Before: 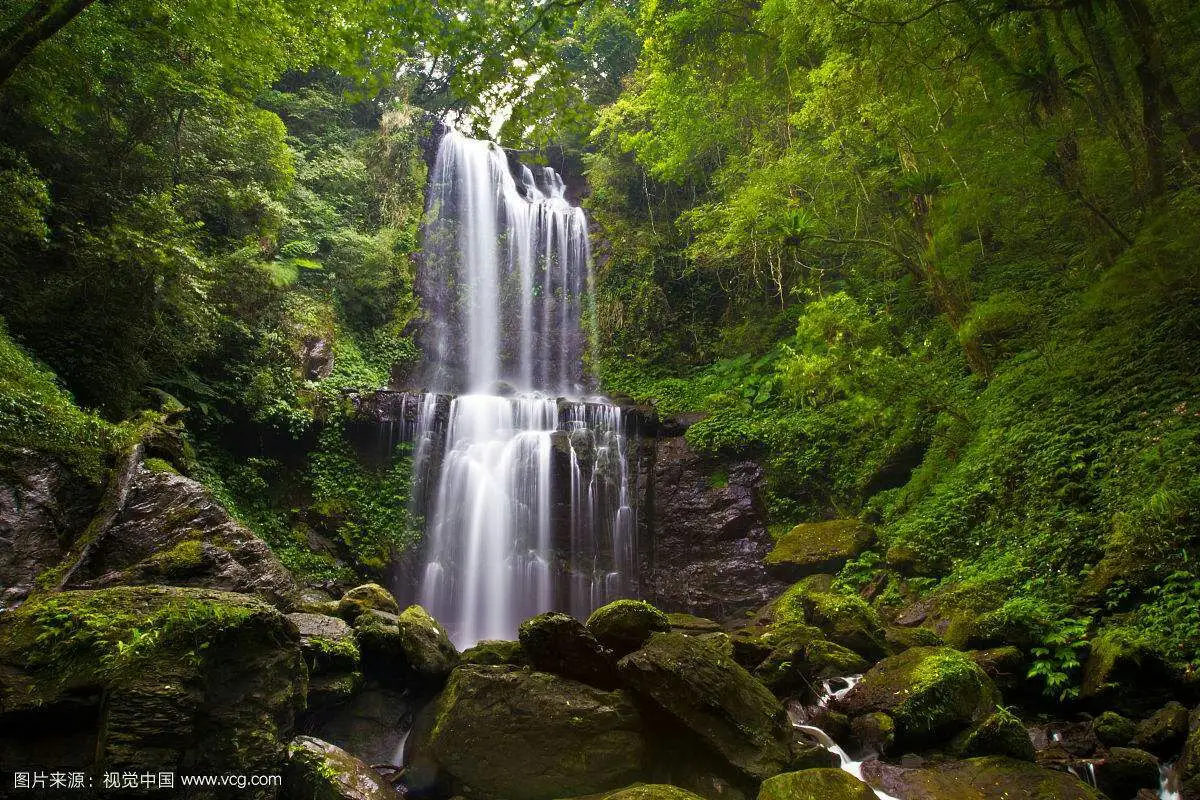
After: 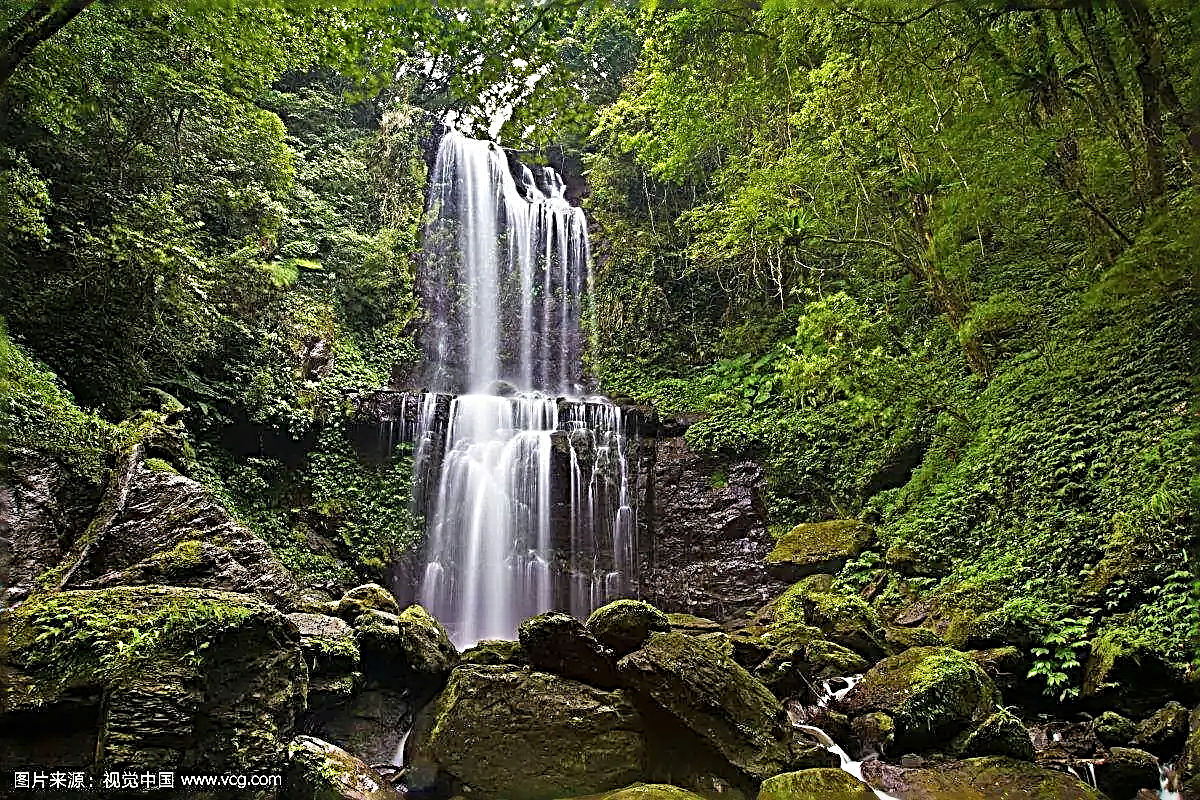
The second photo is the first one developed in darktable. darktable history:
shadows and highlights: low approximation 0.01, soften with gaussian
sharpen: radius 3.172, amount 1.714
